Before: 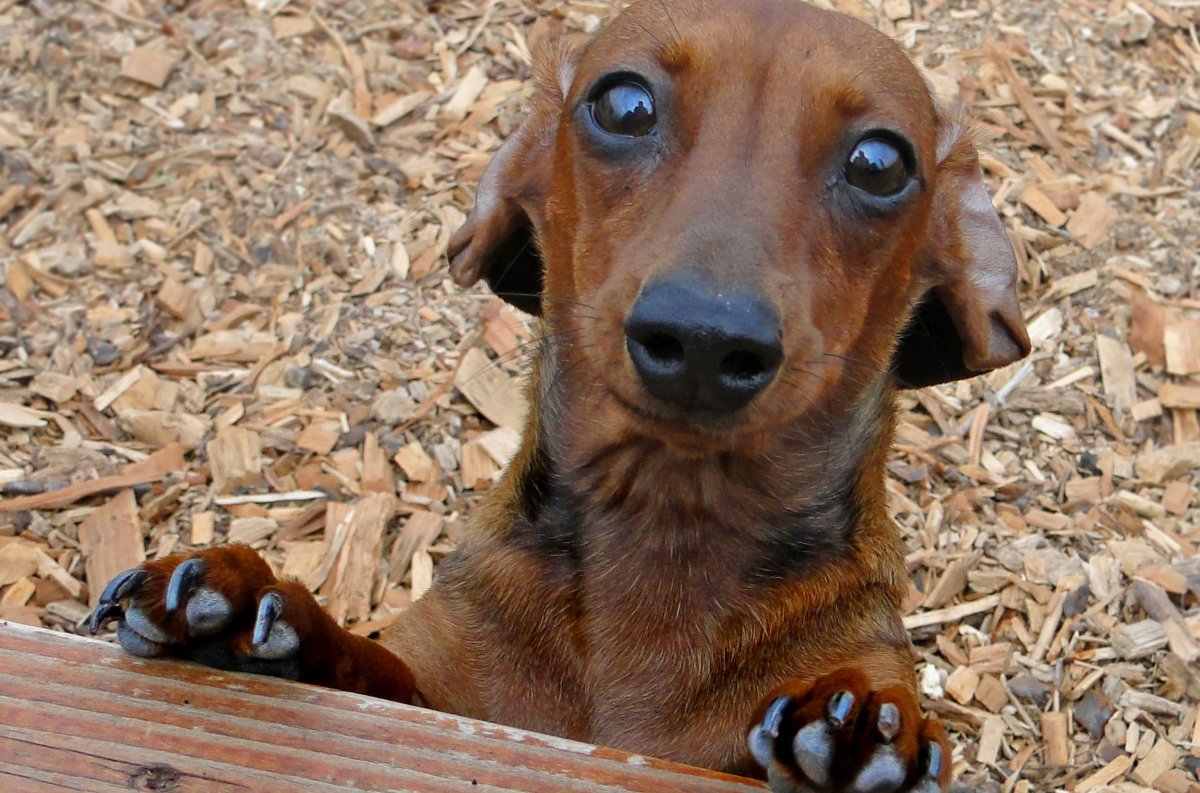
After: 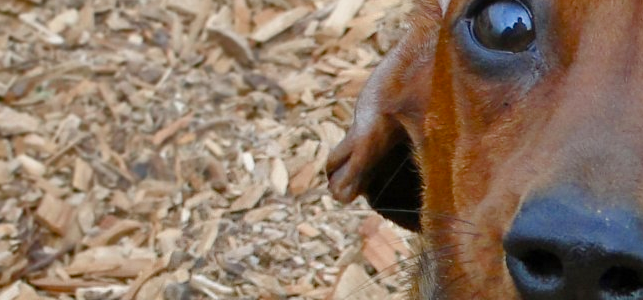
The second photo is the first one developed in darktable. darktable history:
color balance rgb: perceptual saturation grading › global saturation 20%, perceptual saturation grading › highlights -50%, perceptual saturation grading › shadows 30%
shadows and highlights: shadows 43.71, white point adjustment -1.46, soften with gaussian
crop: left 10.121%, top 10.631%, right 36.218%, bottom 51.526%
